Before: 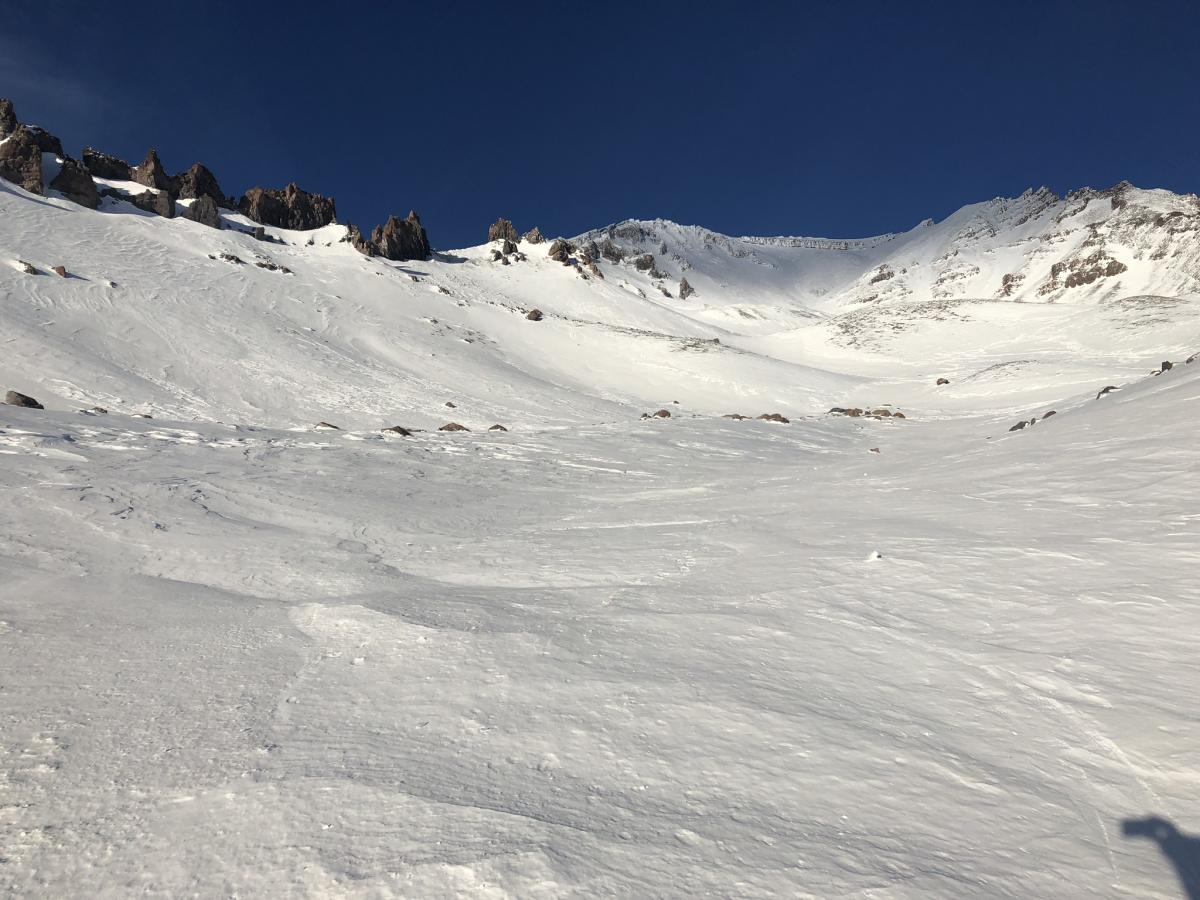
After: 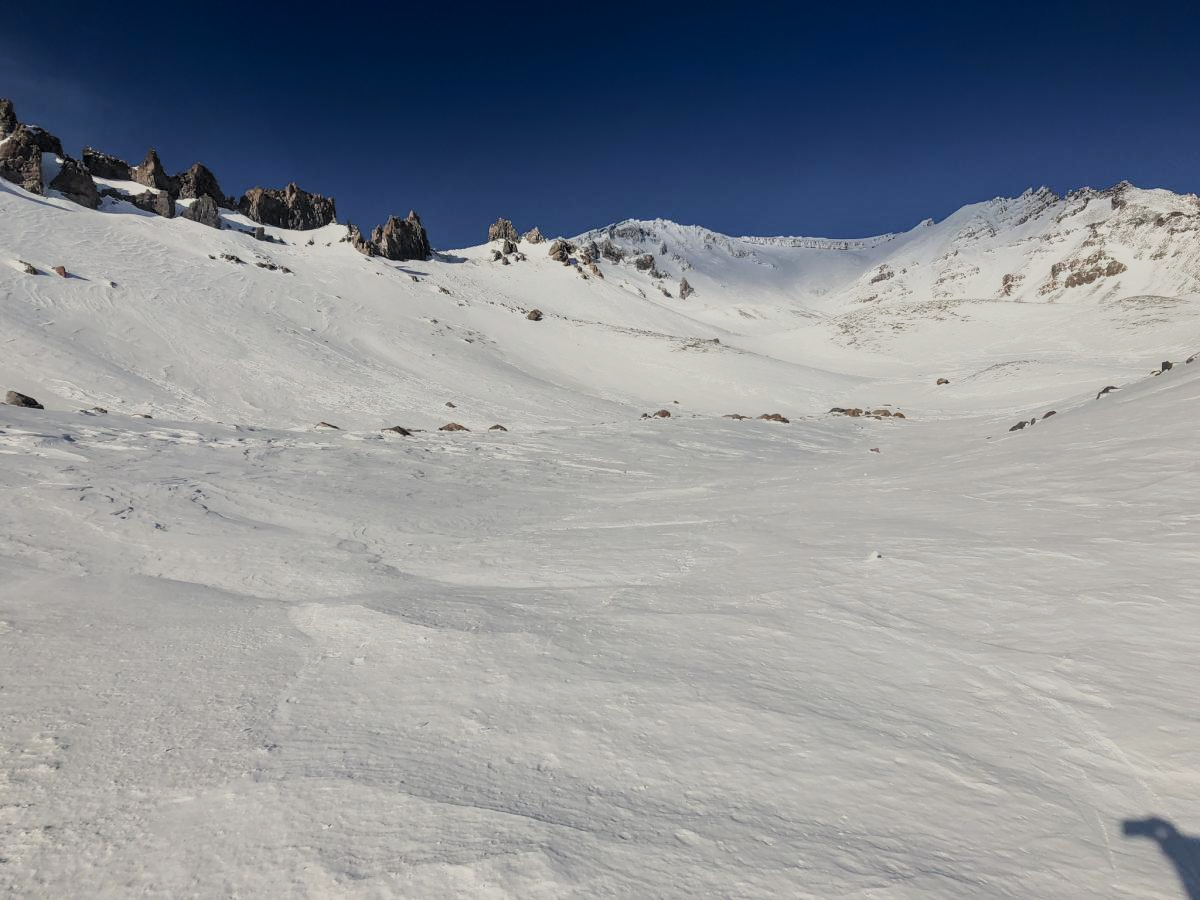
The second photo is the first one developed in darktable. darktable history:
exposure: black level correction -0.002, exposure 0.533 EV, compensate highlight preservation false
filmic rgb: black relative exposure -6.79 EV, white relative exposure 5.87 EV, hardness 2.69, color science v5 (2021), contrast in shadows safe, contrast in highlights safe
shadows and highlights: shadows -88.45, highlights -36.39, soften with gaussian
local contrast: on, module defaults
